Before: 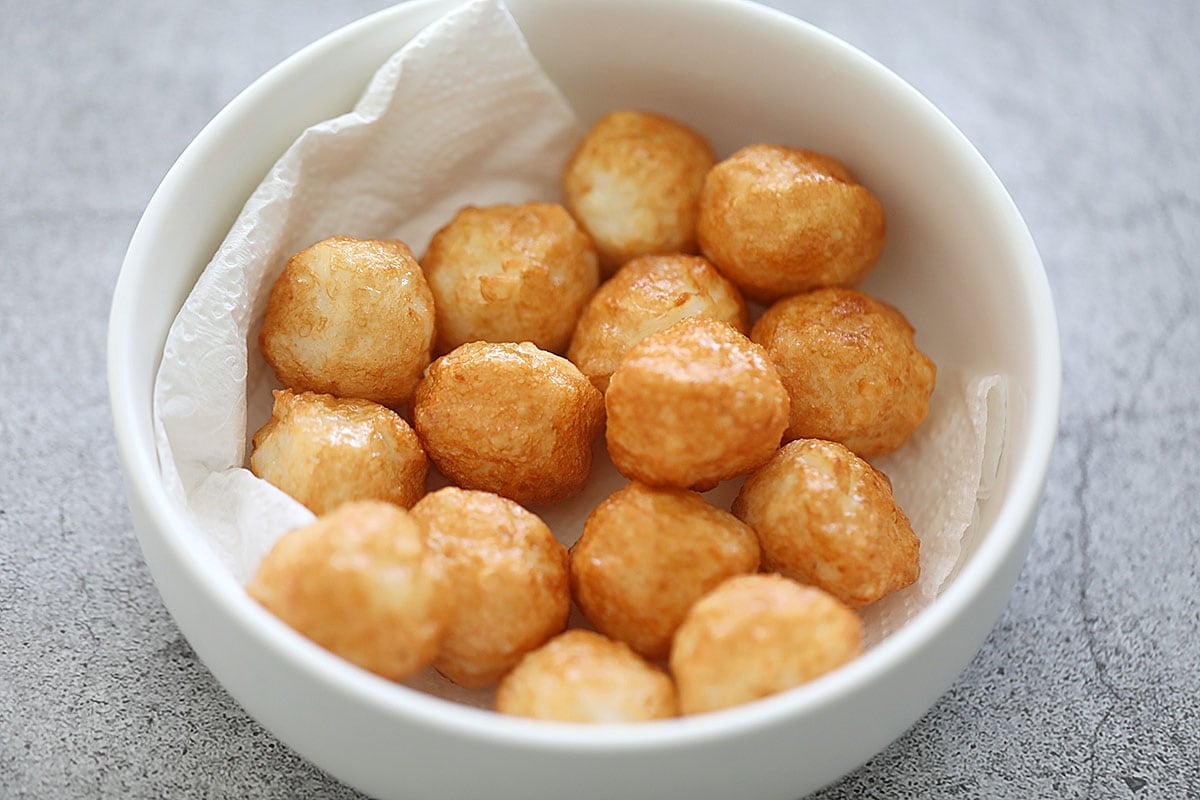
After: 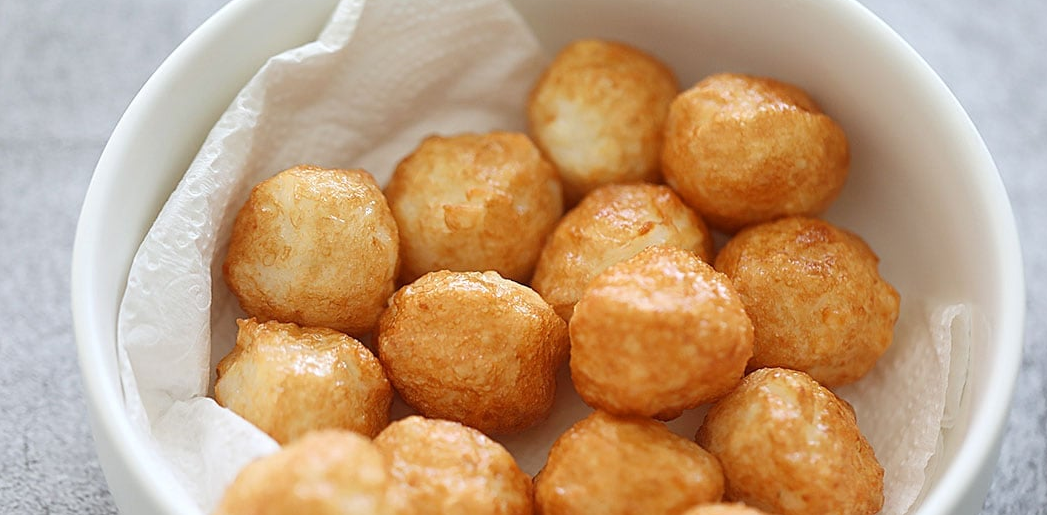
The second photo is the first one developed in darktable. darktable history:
crop: left 3.029%, top 8.886%, right 9.675%, bottom 26.674%
